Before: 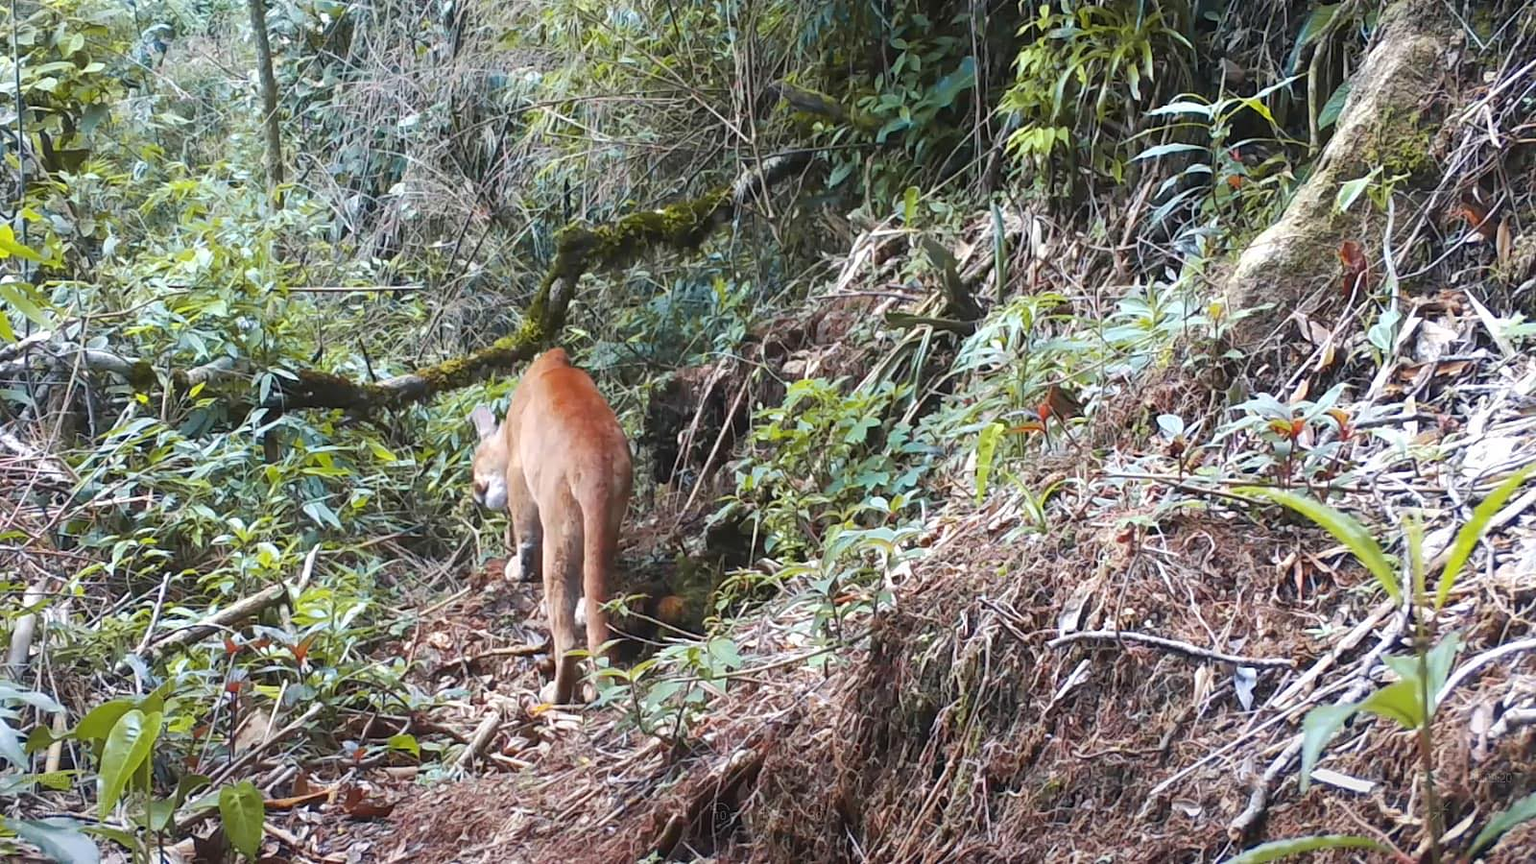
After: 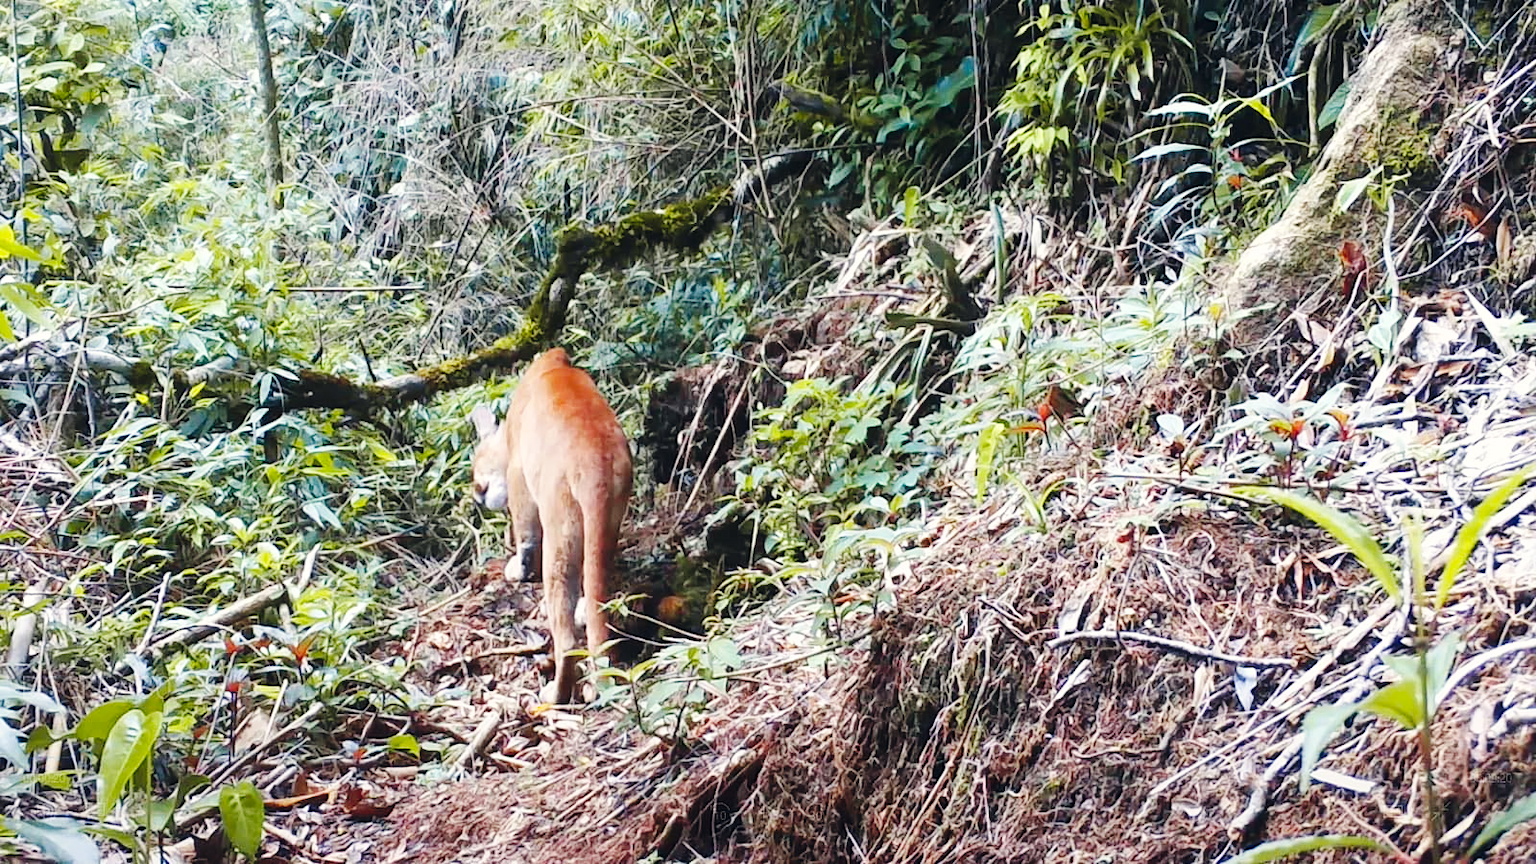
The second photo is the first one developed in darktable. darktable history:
color correction: highlights a* 0.207, highlights b* 2.7, shadows a* -0.874, shadows b* -4.78
base curve: curves: ch0 [(0, 0) (0.036, 0.025) (0.121, 0.166) (0.206, 0.329) (0.605, 0.79) (1, 1)], preserve colors none
